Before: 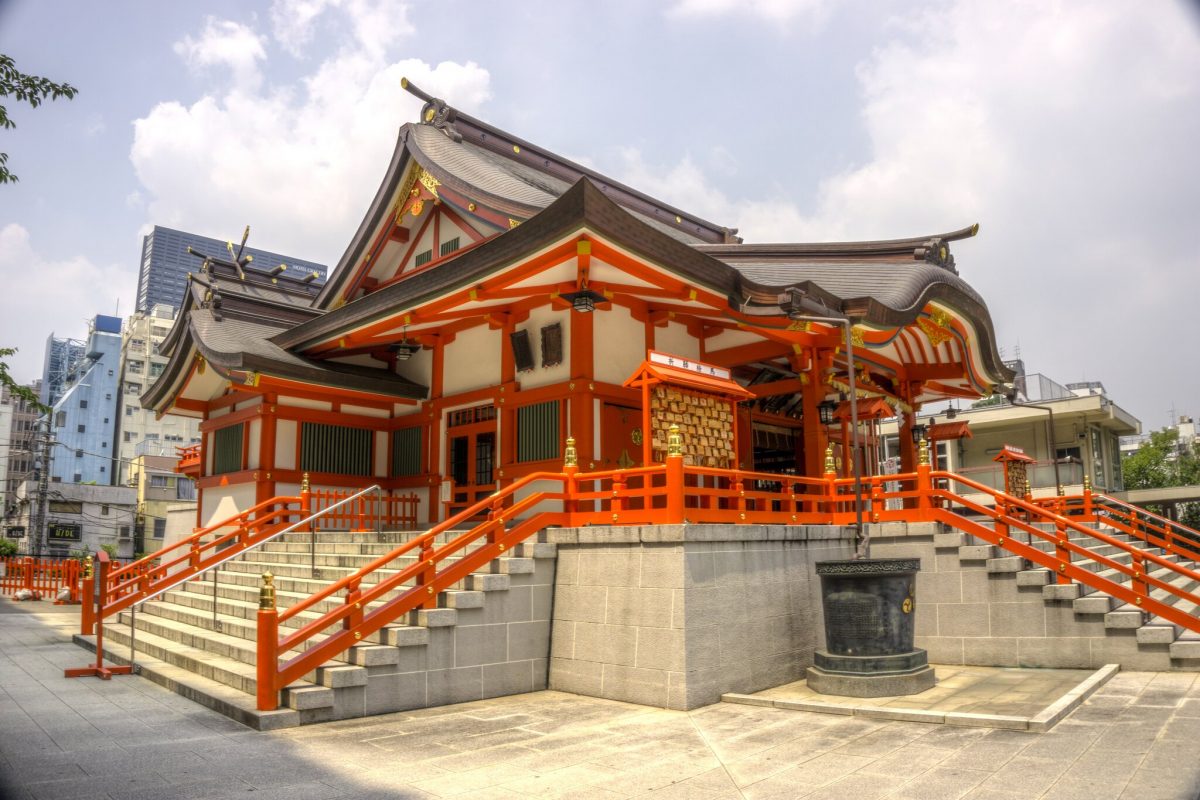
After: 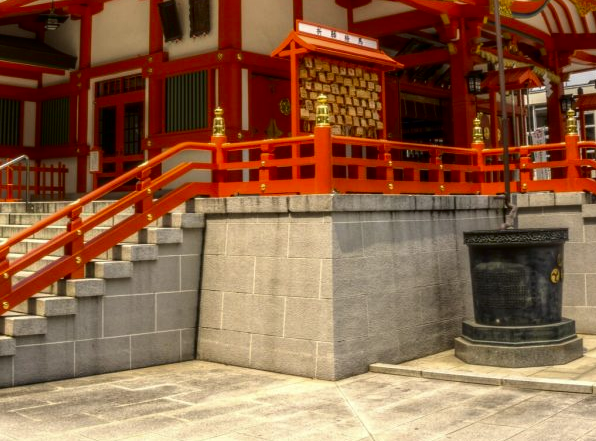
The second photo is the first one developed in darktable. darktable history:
crop: left 29.343%, top 41.293%, right 20.96%, bottom 3.513%
tone curve: curves: ch0 [(0, 0) (0.153, 0.06) (1, 1)], color space Lab, independent channels, preserve colors none
